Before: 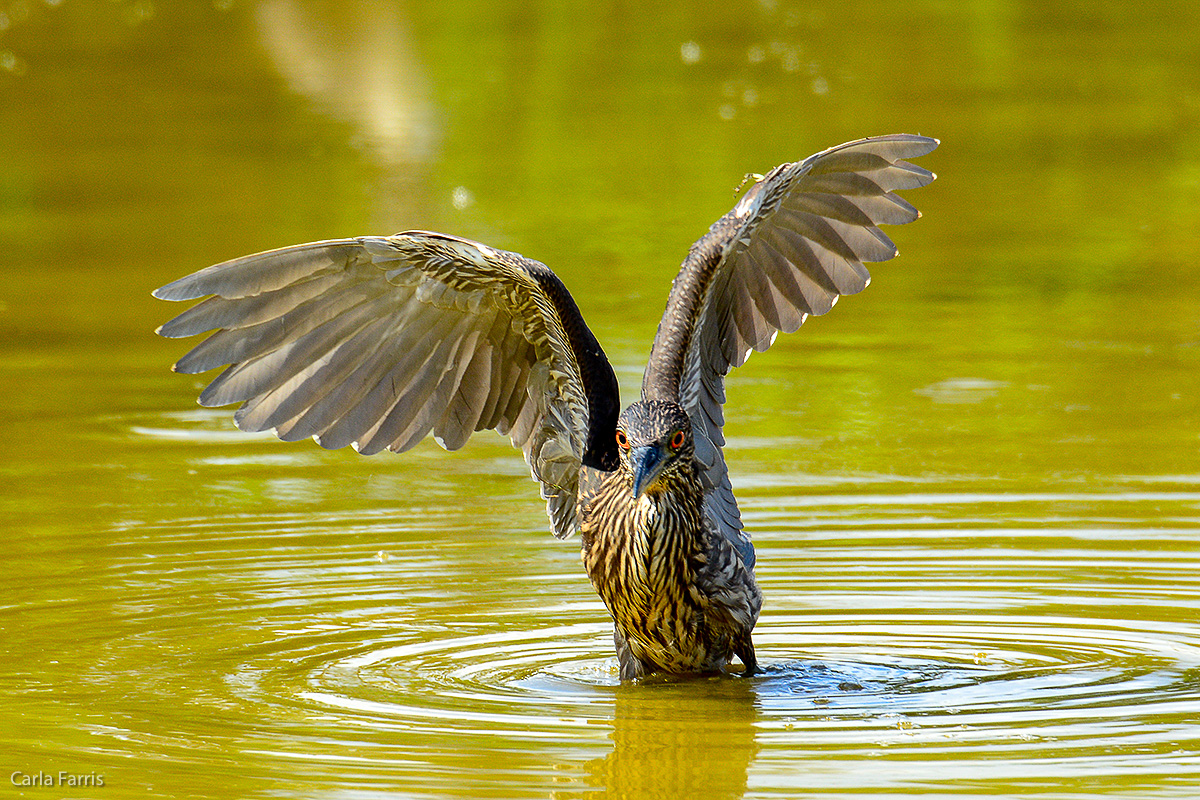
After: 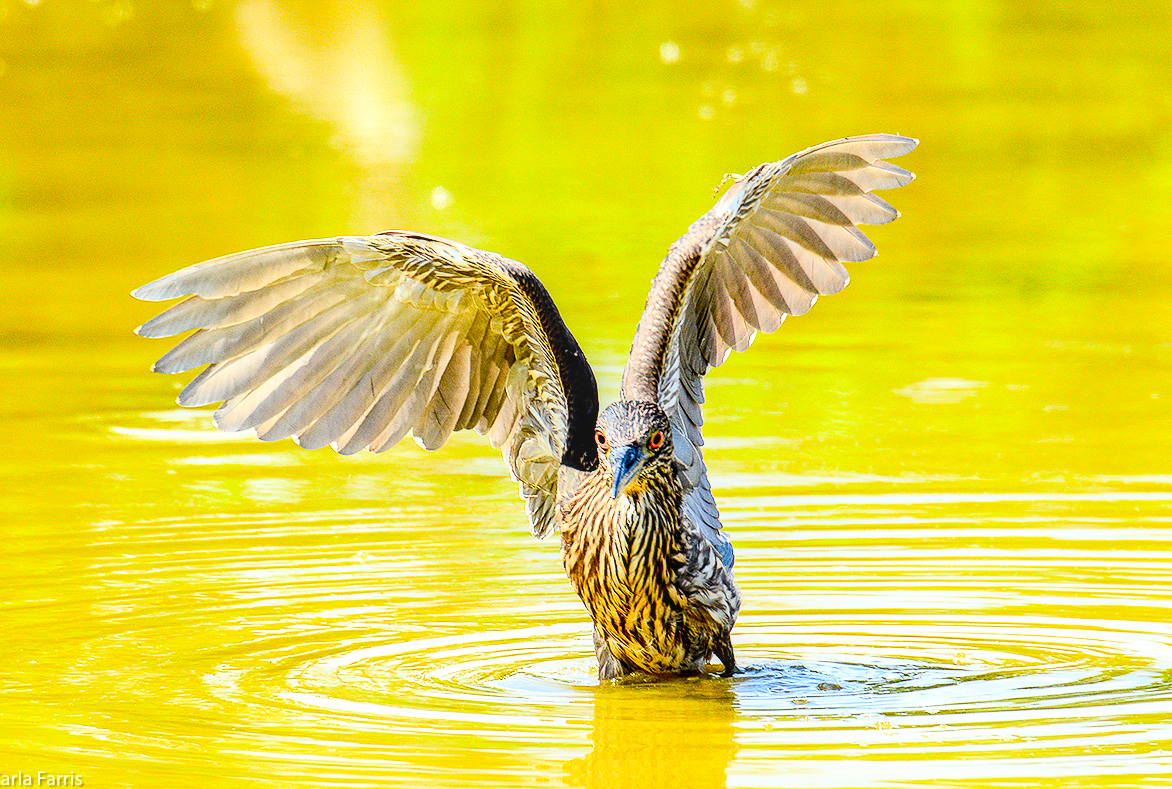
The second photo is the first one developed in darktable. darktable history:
tone equalizer: edges refinement/feathering 500, mask exposure compensation -1.57 EV, preserve details no
contrast brightness saturation: contrast 0.198, brightness 0.159, saturation 0.219
crop and rotate: left 1.767%, right 0.565%, bottom 1.353%
local contrast: on, module defaults
filmic rgb: black relative exposure -7.65 EV, white relative exposure 4.56 EV, hardness 3.61
exposure: black level correction 0.001, exposure 1.399 EV, compensate highlight preservation false
color calibration: gray › normalize channels true, illuminant same as pipeline (D50), adaptation XYZ, x 0.345, y 0.357, temperature 5003.13 K, gamut compression 0.011
